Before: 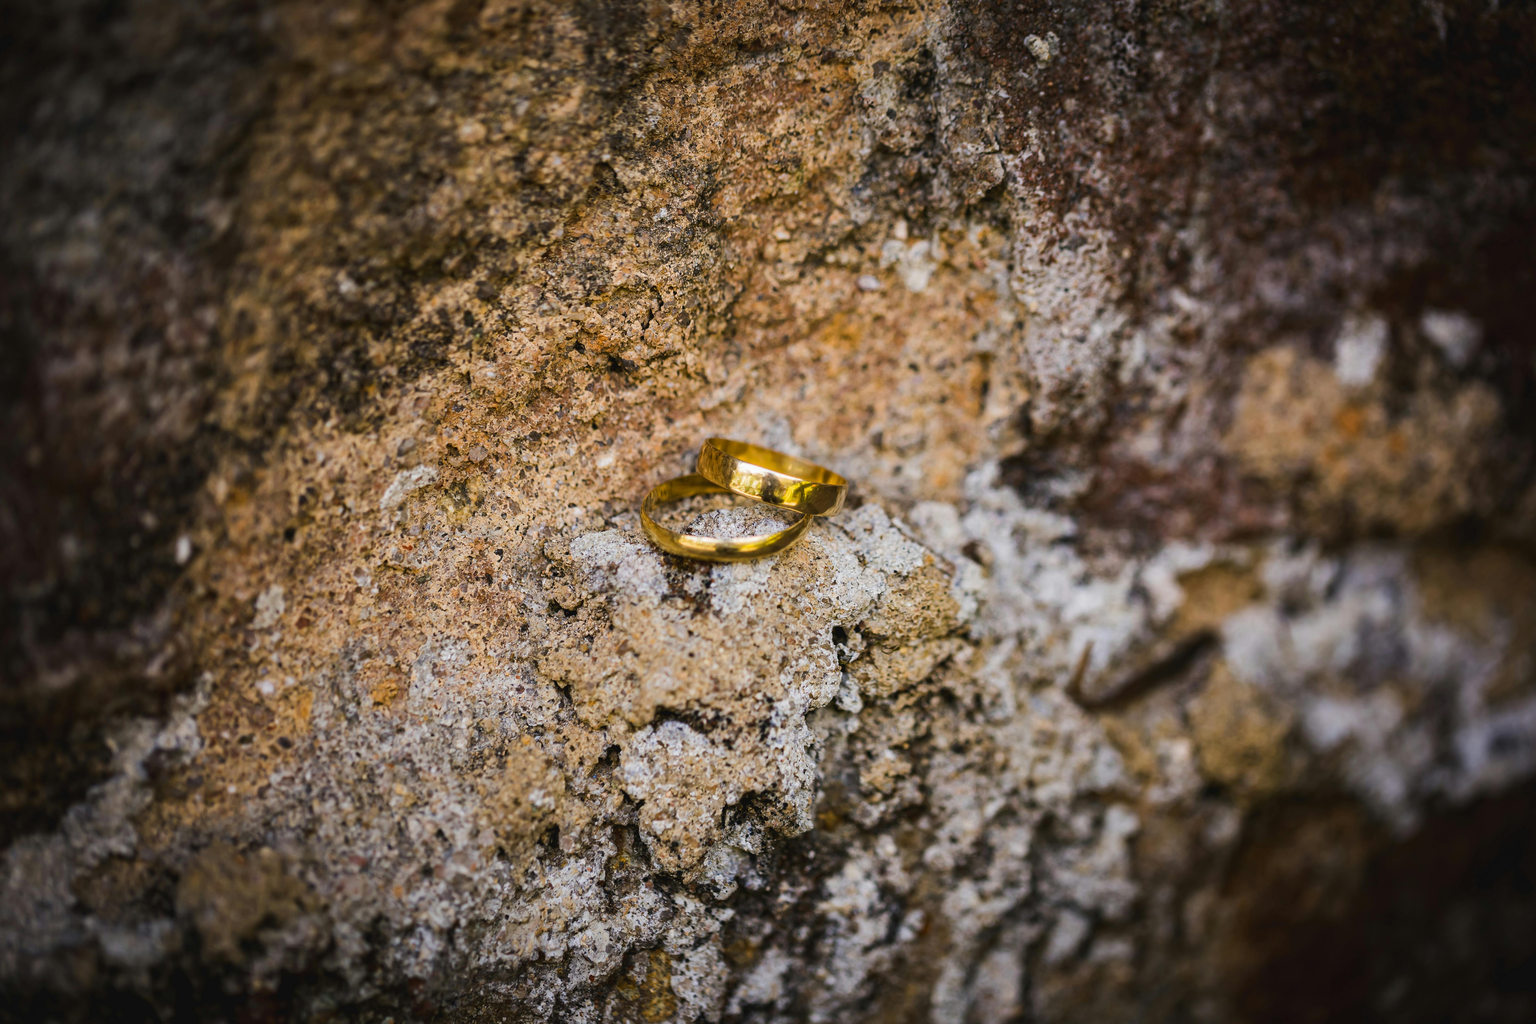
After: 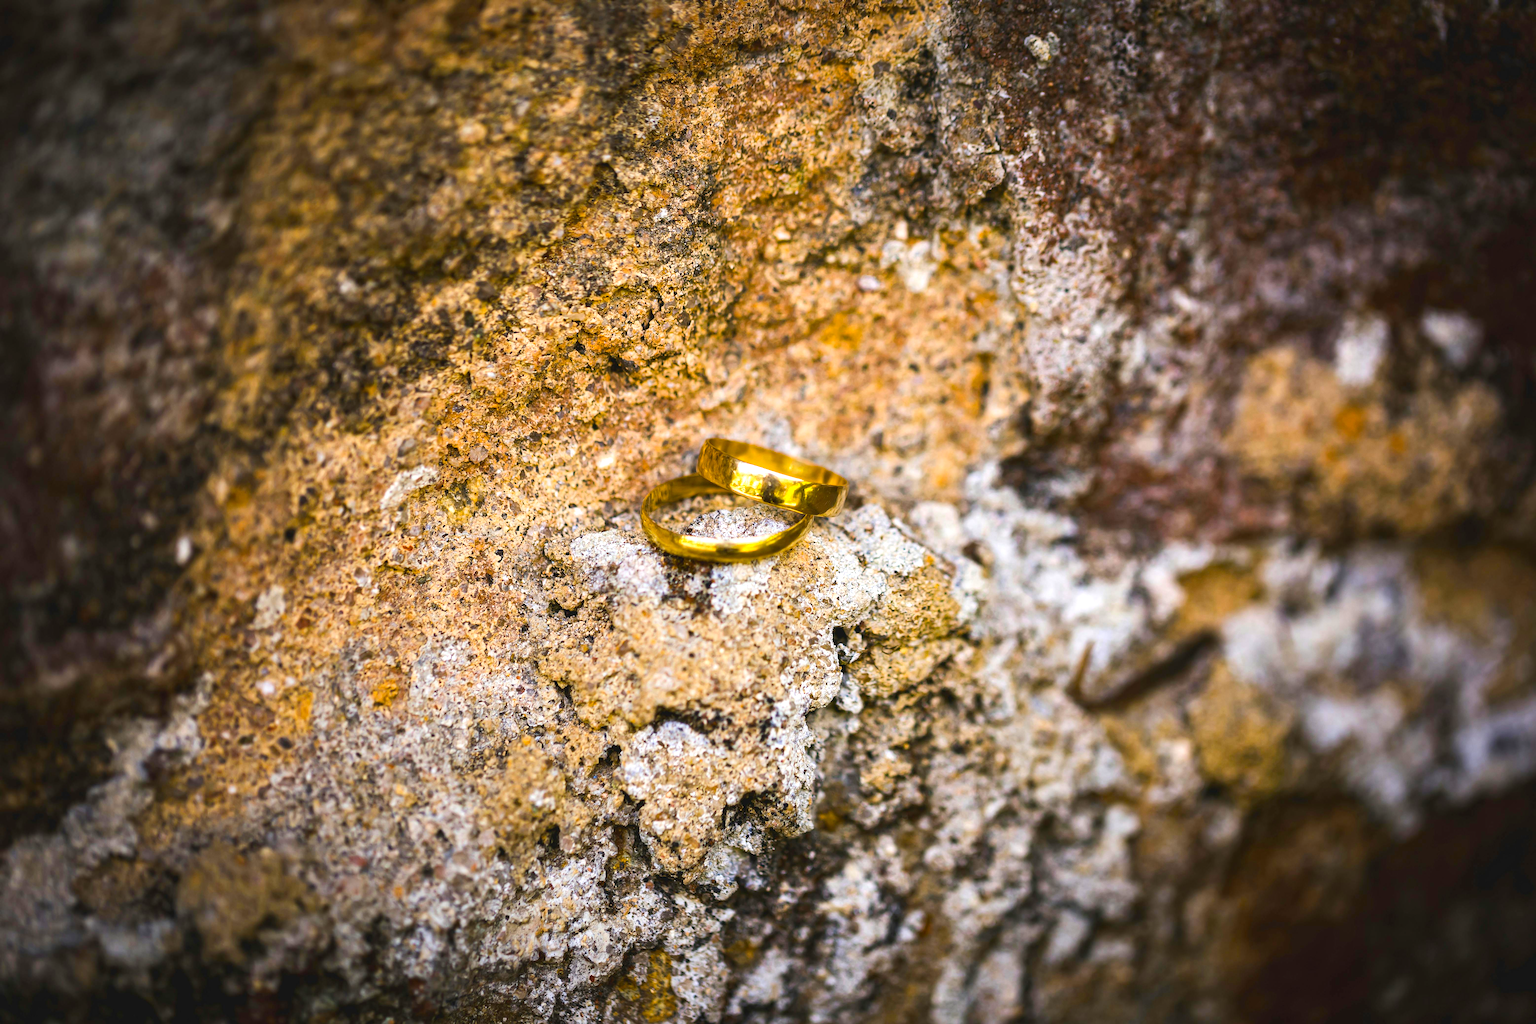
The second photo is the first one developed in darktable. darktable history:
color balance rgb: perceptual saturation grading › global saturation 20%, global vibrance 20%
exposure: black level correction 0, exposure 0.7 EV, compensate exposure bias true, compensate highlight preservation false
